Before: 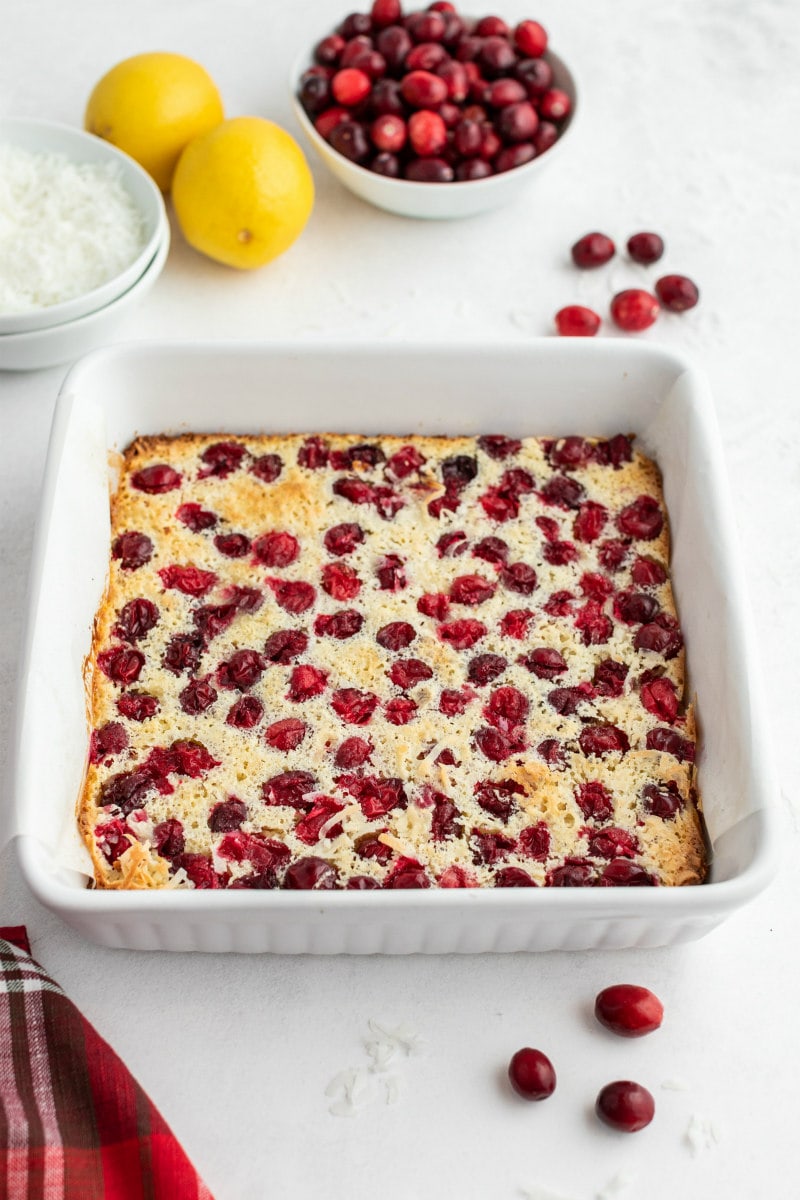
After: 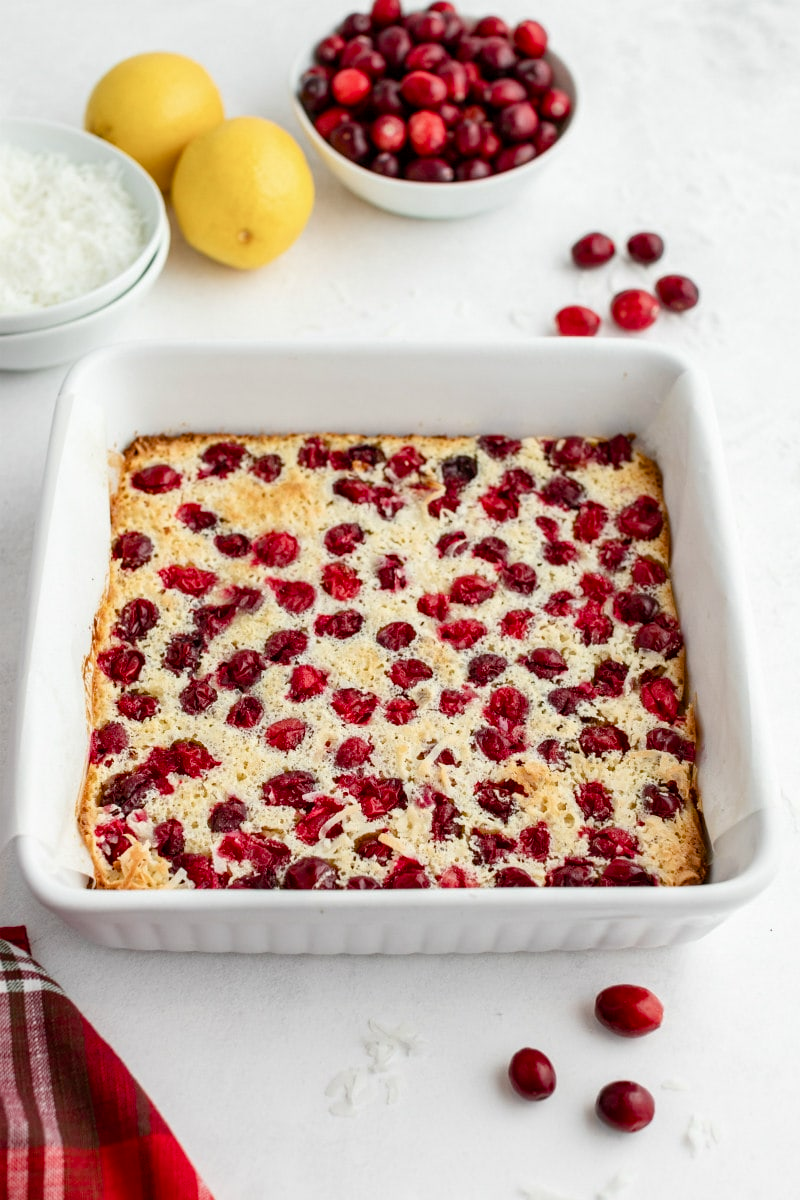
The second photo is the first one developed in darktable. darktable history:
color balance rgb: linear chroma grading › shadows -6.617%, linear chroma grading › highlights -6.811%, linear chroma grading › global chroma -10.478%, linear chroma grading › mid-tones -8.333%, perceptual saturation grading › global saturation 20%, perceptual saturation grading › highlights -25.914%, perceptual saturation grading › shadows 49.661%, global vibrance 20%
